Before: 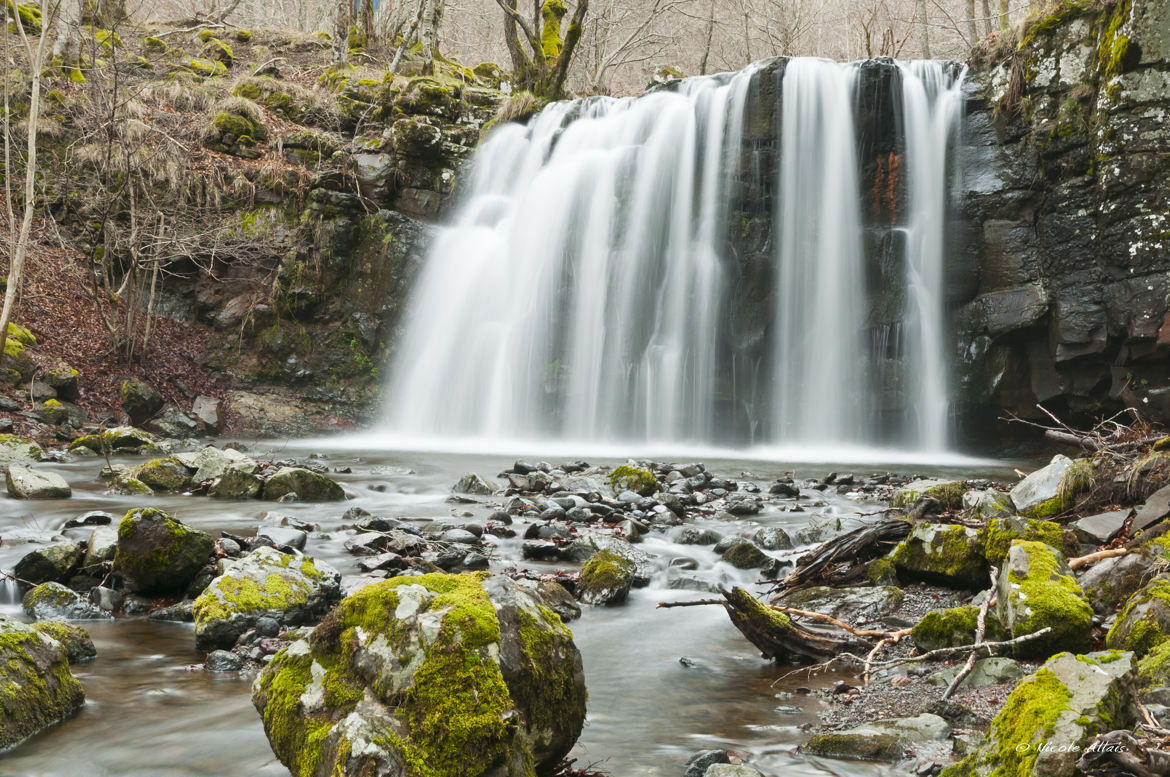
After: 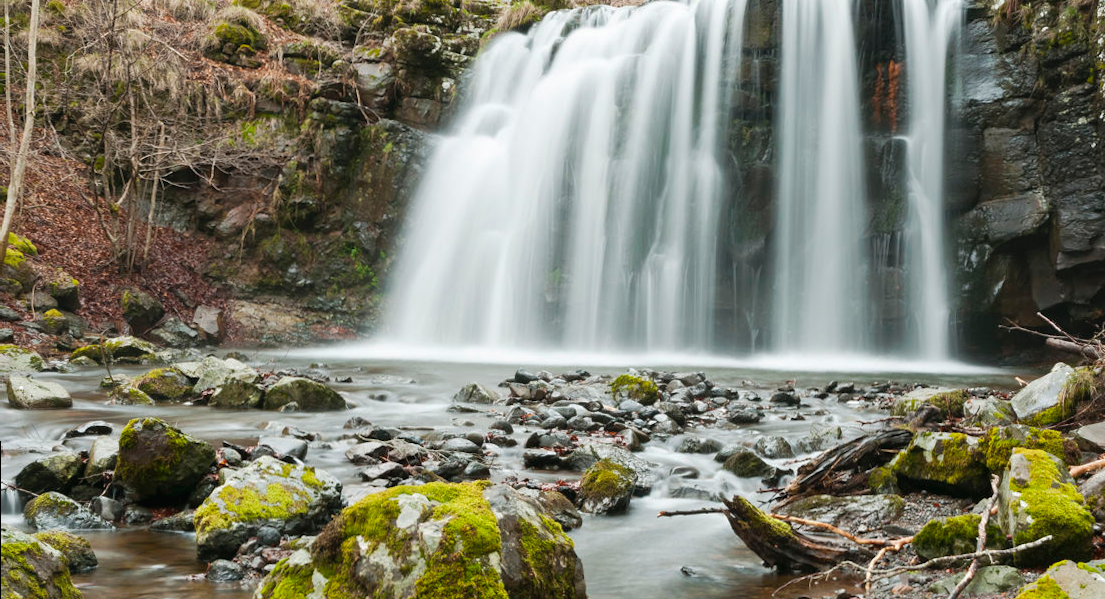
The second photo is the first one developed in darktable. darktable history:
crop and rotate: angle 0.108°, top 11.908%, right 5.653%, bottom 11.189%
tone curve: curves: ch0 [(0, 0) (0.003, 0.012) (0.011, 0.015) (0.025, 0.027) (0.044, 0.045) (0.069, 0.064) (0.1, 0.093) (0.136, 0.133) (0.177, 0.177) (0.224, 0.221) (0.277, 0.272) (0.335, 0.342) (0.399, 0.398) (0.468, 0.462) (0.543, 0.547) (0.623, 0.624) (0.709, 0.711) (0.801, 0.792) (0.898, 0.889) (1, 1)], preserve colors none
